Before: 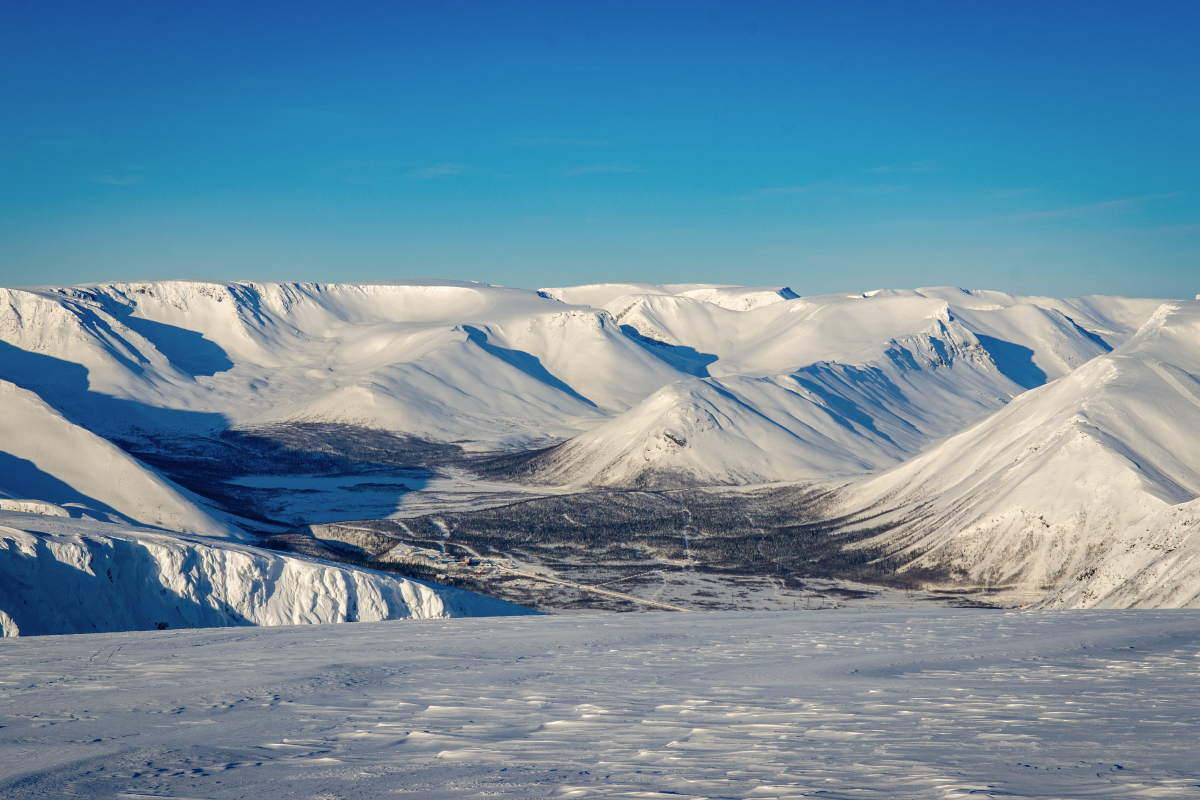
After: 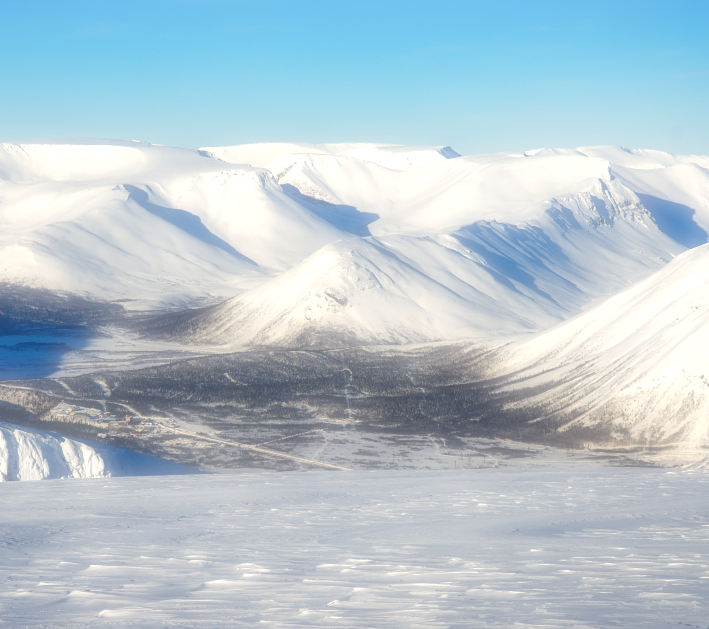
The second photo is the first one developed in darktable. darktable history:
crop and rotate: left 28.256%, top 17.734%, right 12.656%, bottom 3.573%
exposure: black level correction 0, exposure 0.7 EV, compensate exposure bias true, compensate highlight preservation false
soften: on, module defaults
